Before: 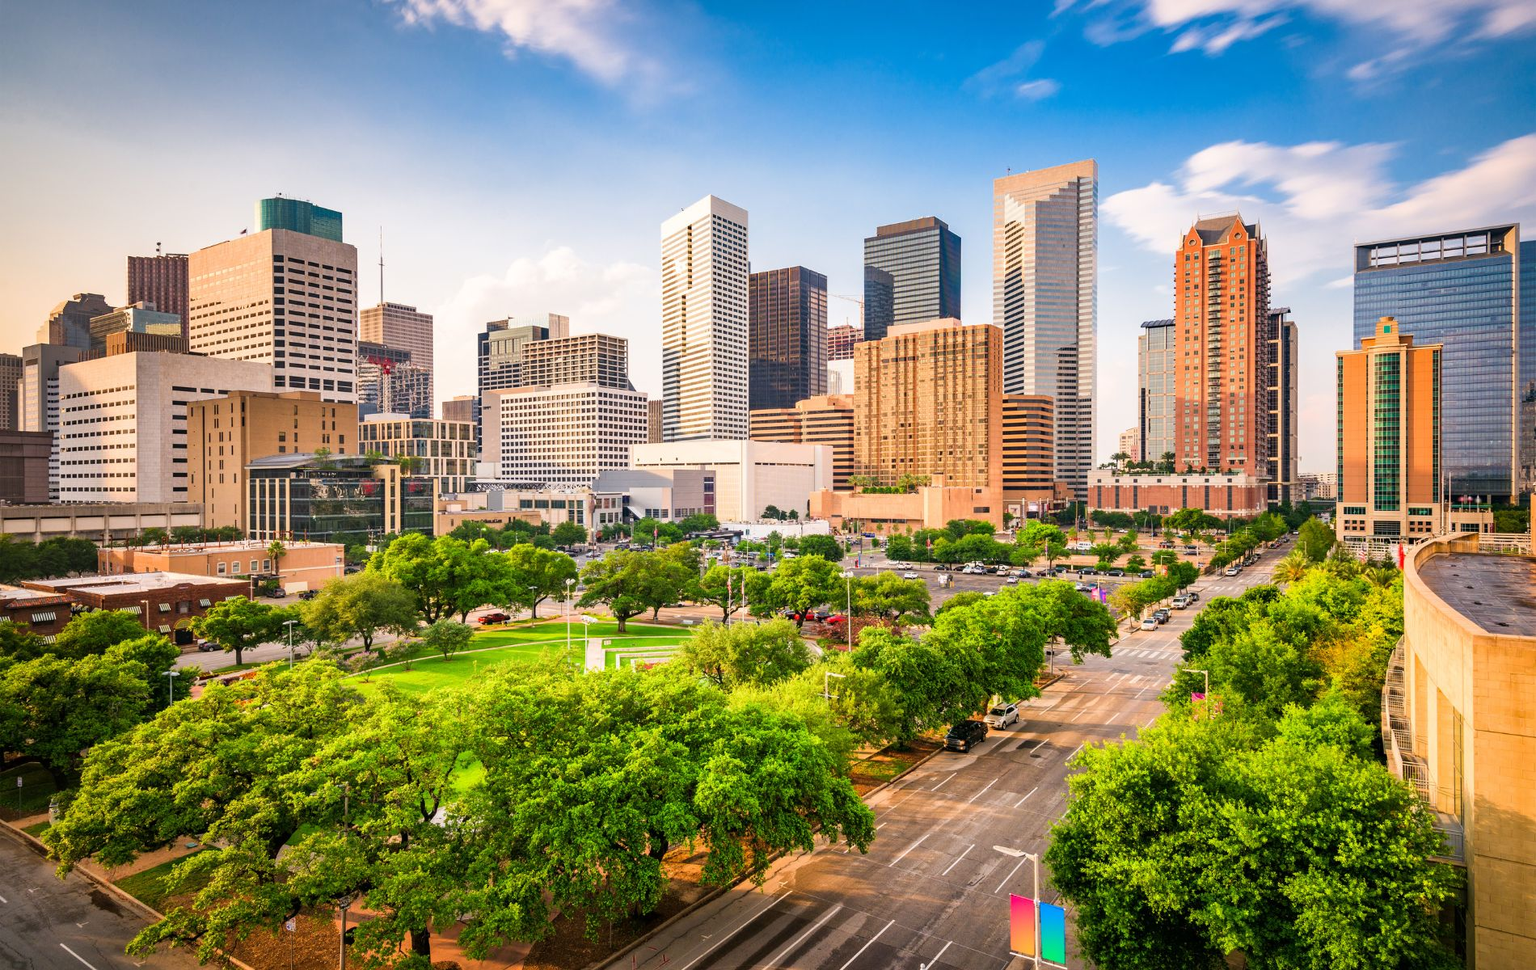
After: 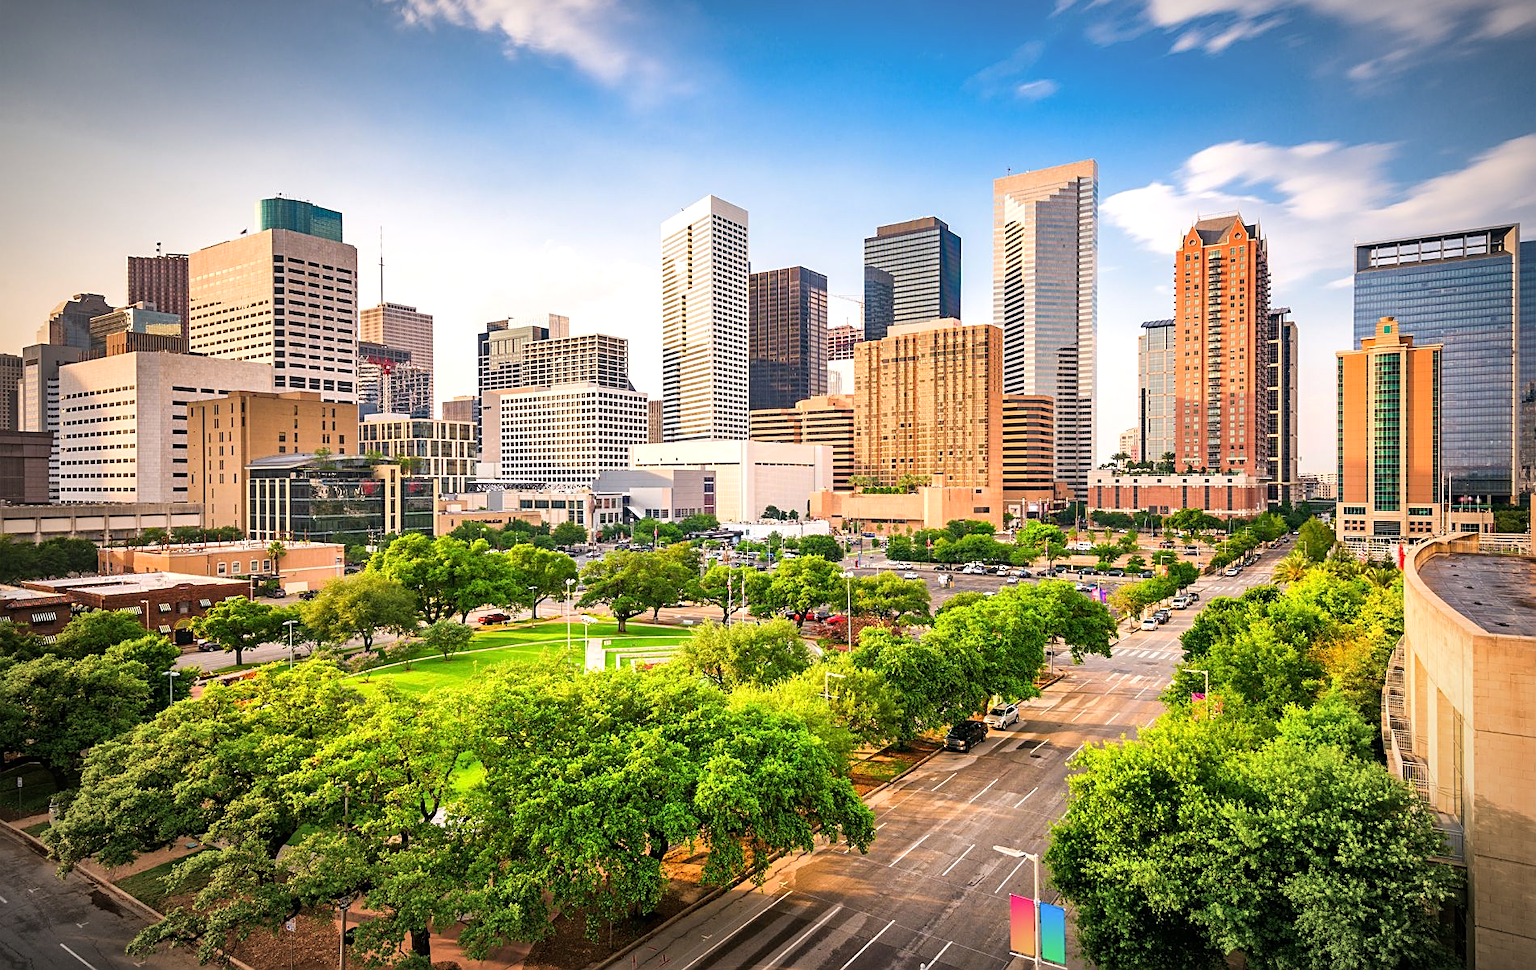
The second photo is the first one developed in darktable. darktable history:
sharpen: on, module defaults
vignetting: fall-off start 81.86%, fall-off radius 61.27%, automatic ratio true, width/height ratio 1.411
exposure: exposure 0.202 EV, compensate exposure bias true, compensate highlight preservation false
